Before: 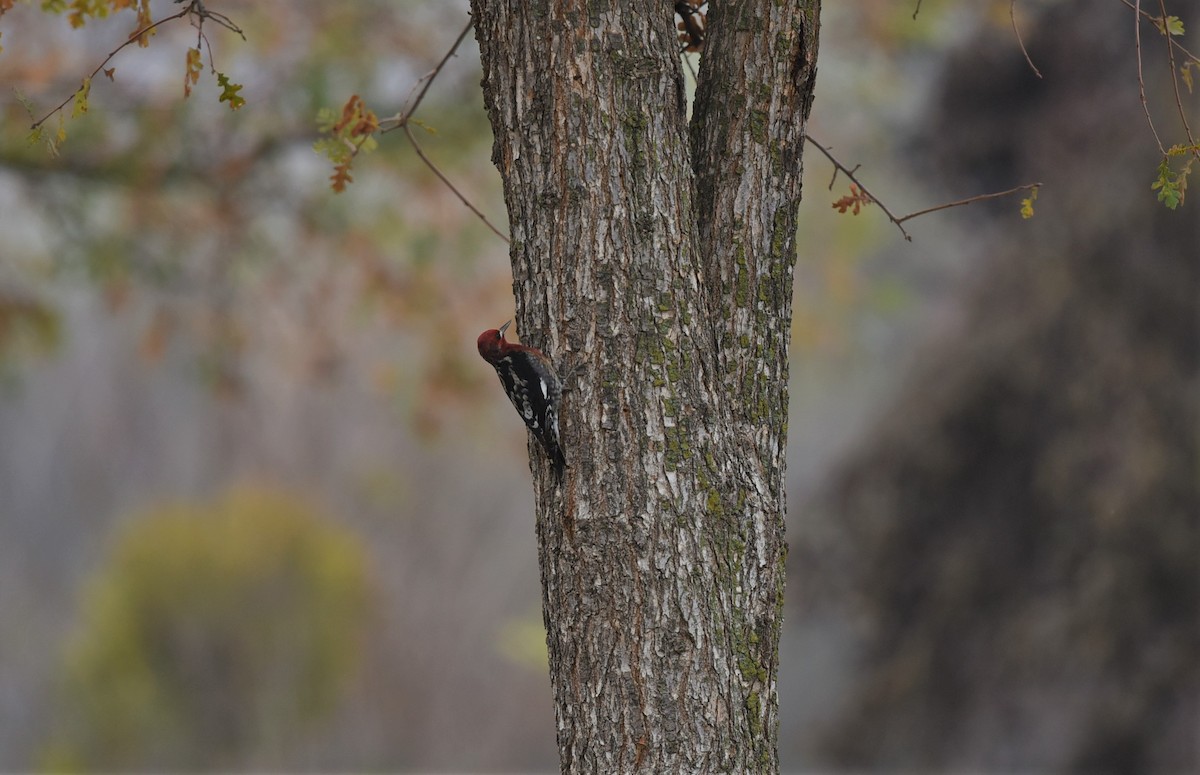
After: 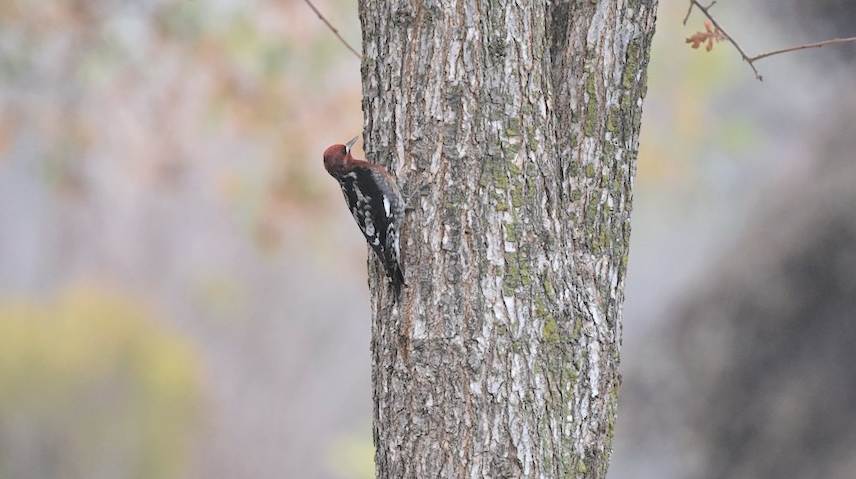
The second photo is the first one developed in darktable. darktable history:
crop and rotate: angle -3.37°, left 9.79%, top 20.73%, right 12.42%, bottom 11.82%
global tonemap: drago (0.7, 100)
color calibration: illuminant as shot in camera, x 0.358, y 0.373, temperature 4628.91 K
